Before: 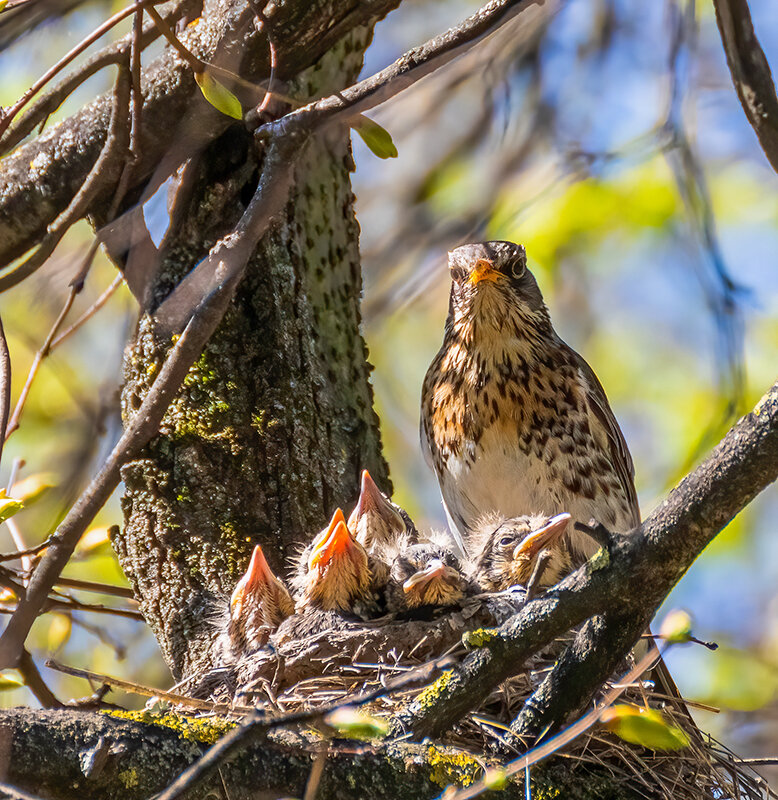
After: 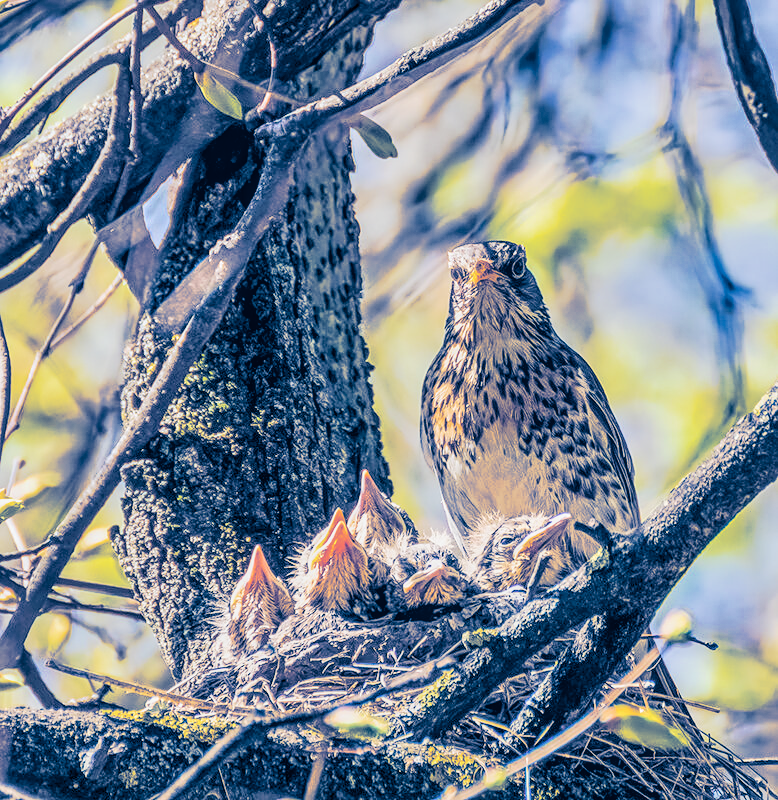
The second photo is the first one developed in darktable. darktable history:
sharpen: amount 0.2
tone curve: curves: ch0 [(0, 0) (0.003, 0.013) (0.011, 0.017) (0.025, 0.035) (0.044, 0.093) (0.069, 0.146) (0.1, 0.179) (0.136, 0.243) (0.177, 0.294) (0.224, 0.332) (0.277, 0.412) (0.335, 0.454) (0.399, 0.531) (0.468, 0.611) (0.543, 0.669) (0.623, 0.738) (0.709, 0.823) (0.801, 0.881) (0.898, 0.951) (1, 1)], preserve colors none
exposure: black level correction -0.002, exposure 0.54 EV, compensate highlight preservation false
filmic rgb: black relative exposure -7.15 EV, white relative exposure 5.36 EV, hardness 3.02, color science v6 (2022)
split-toning: shadows › hue 226.8°, shadows › saturation 1, highlights › saturation 0, balance -61.41
local contrast: highlights 74%, shadows 55%, detail 176%, midtone range 0.207
shadows and highlights: shadows 60, soften with gaussian
